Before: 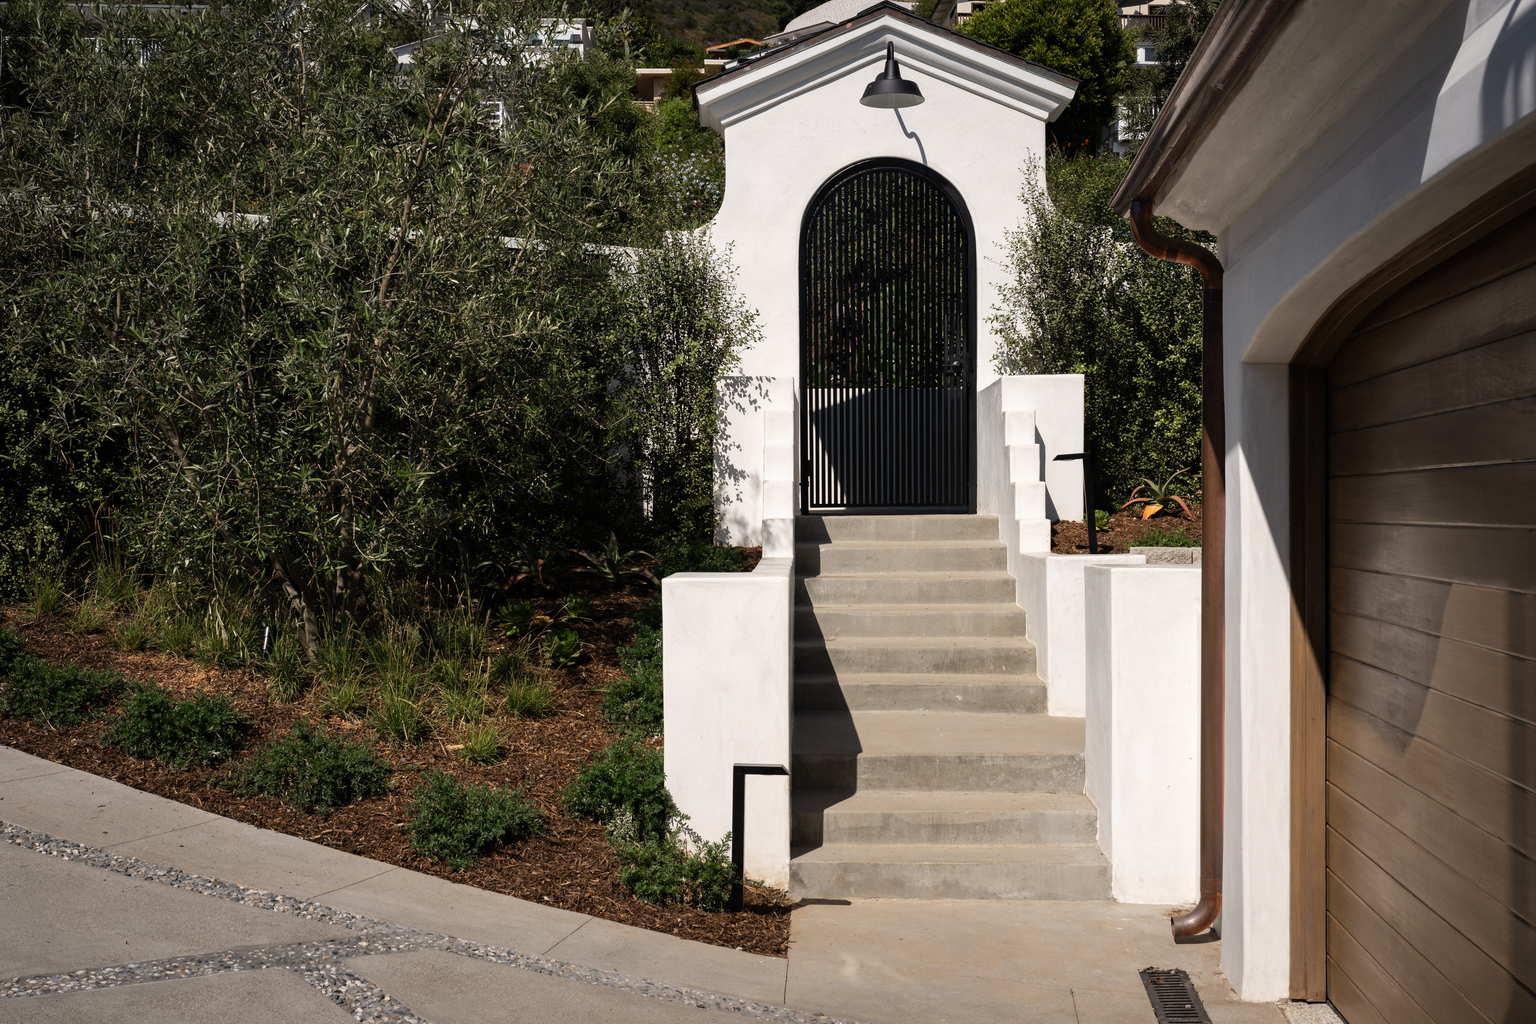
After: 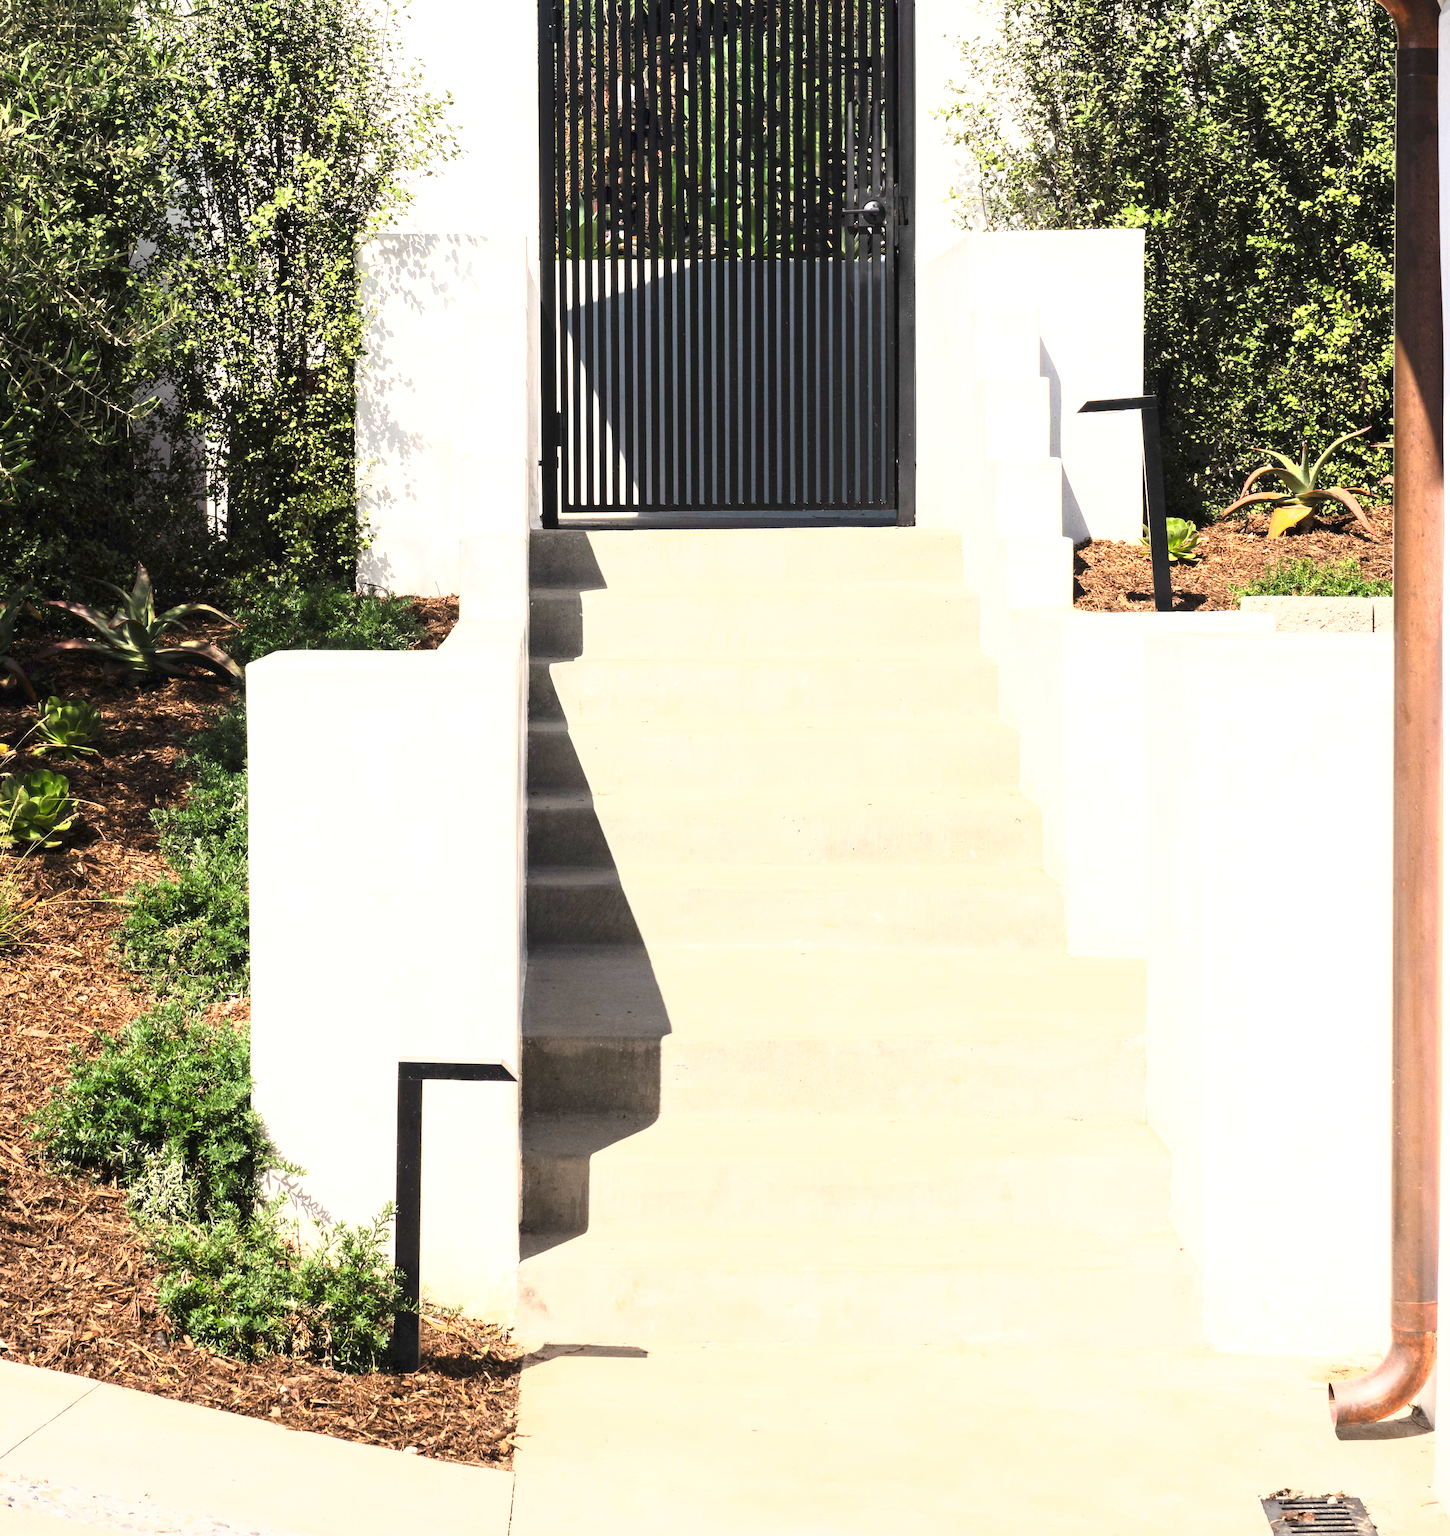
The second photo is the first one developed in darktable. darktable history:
crop: left 35.566%, top 26.037%, right 20.009%, bottom 3.382%
exposure: black level correction 0, exposure 1.441 EV, compensate highlight preservation false
tone equalizer: edges refinement/feathering 500, mask exposure compensation -1.57 EV, preserve details no
base curve: curves: ch0 [(0, 0) (0.495, 0.917) (1, 1)]
